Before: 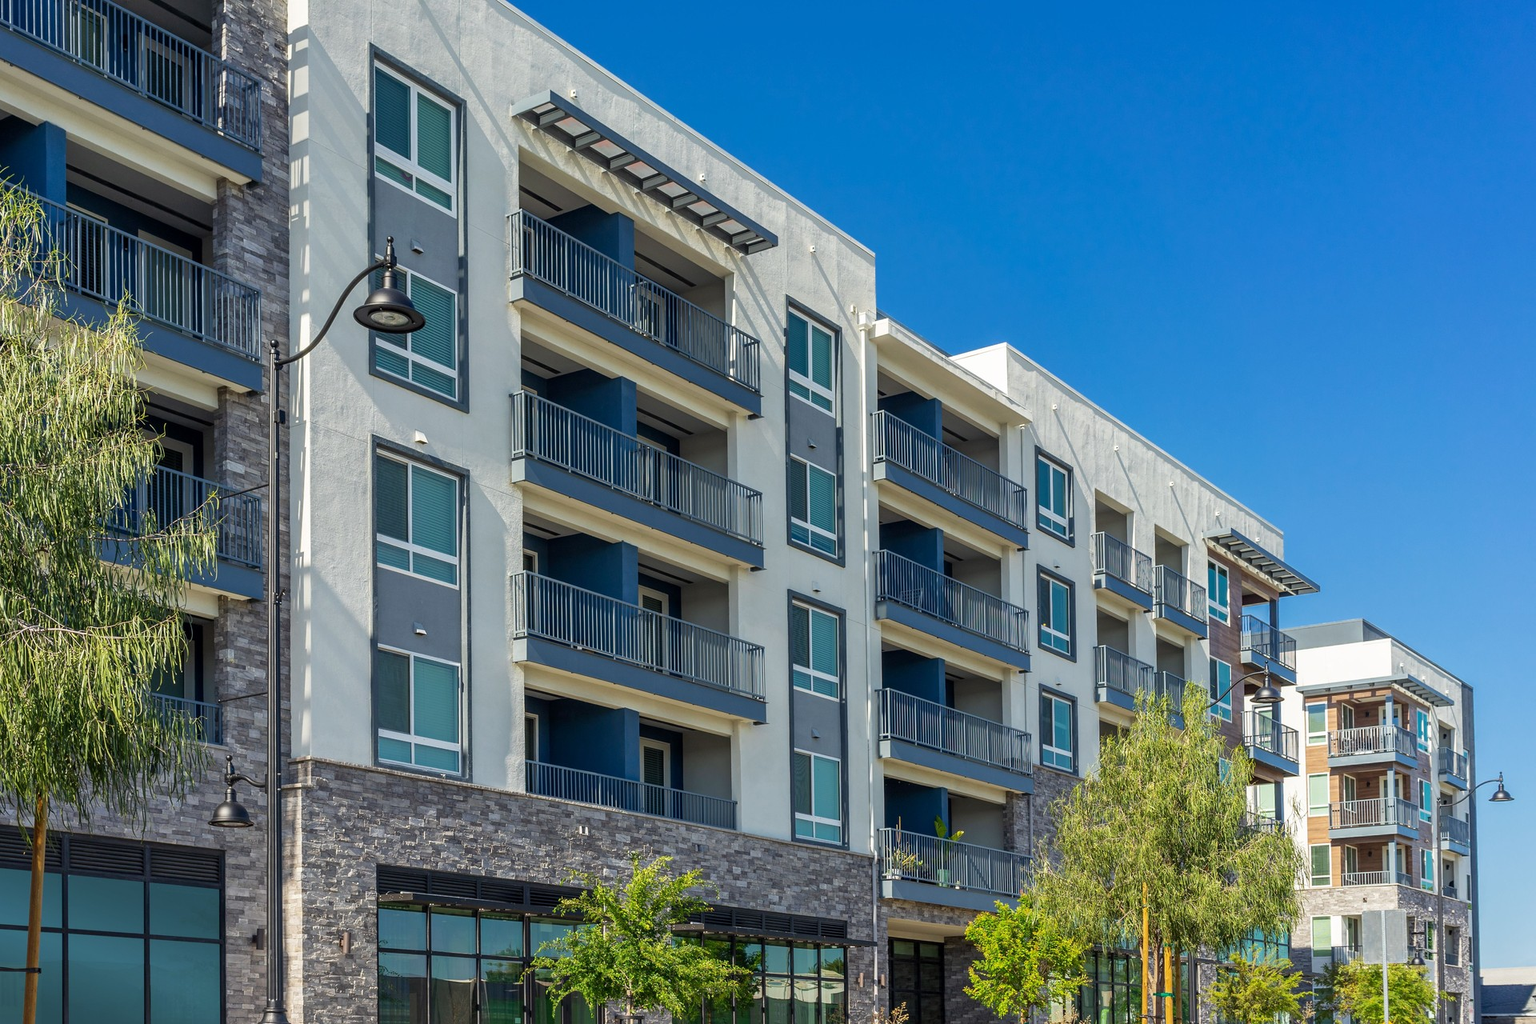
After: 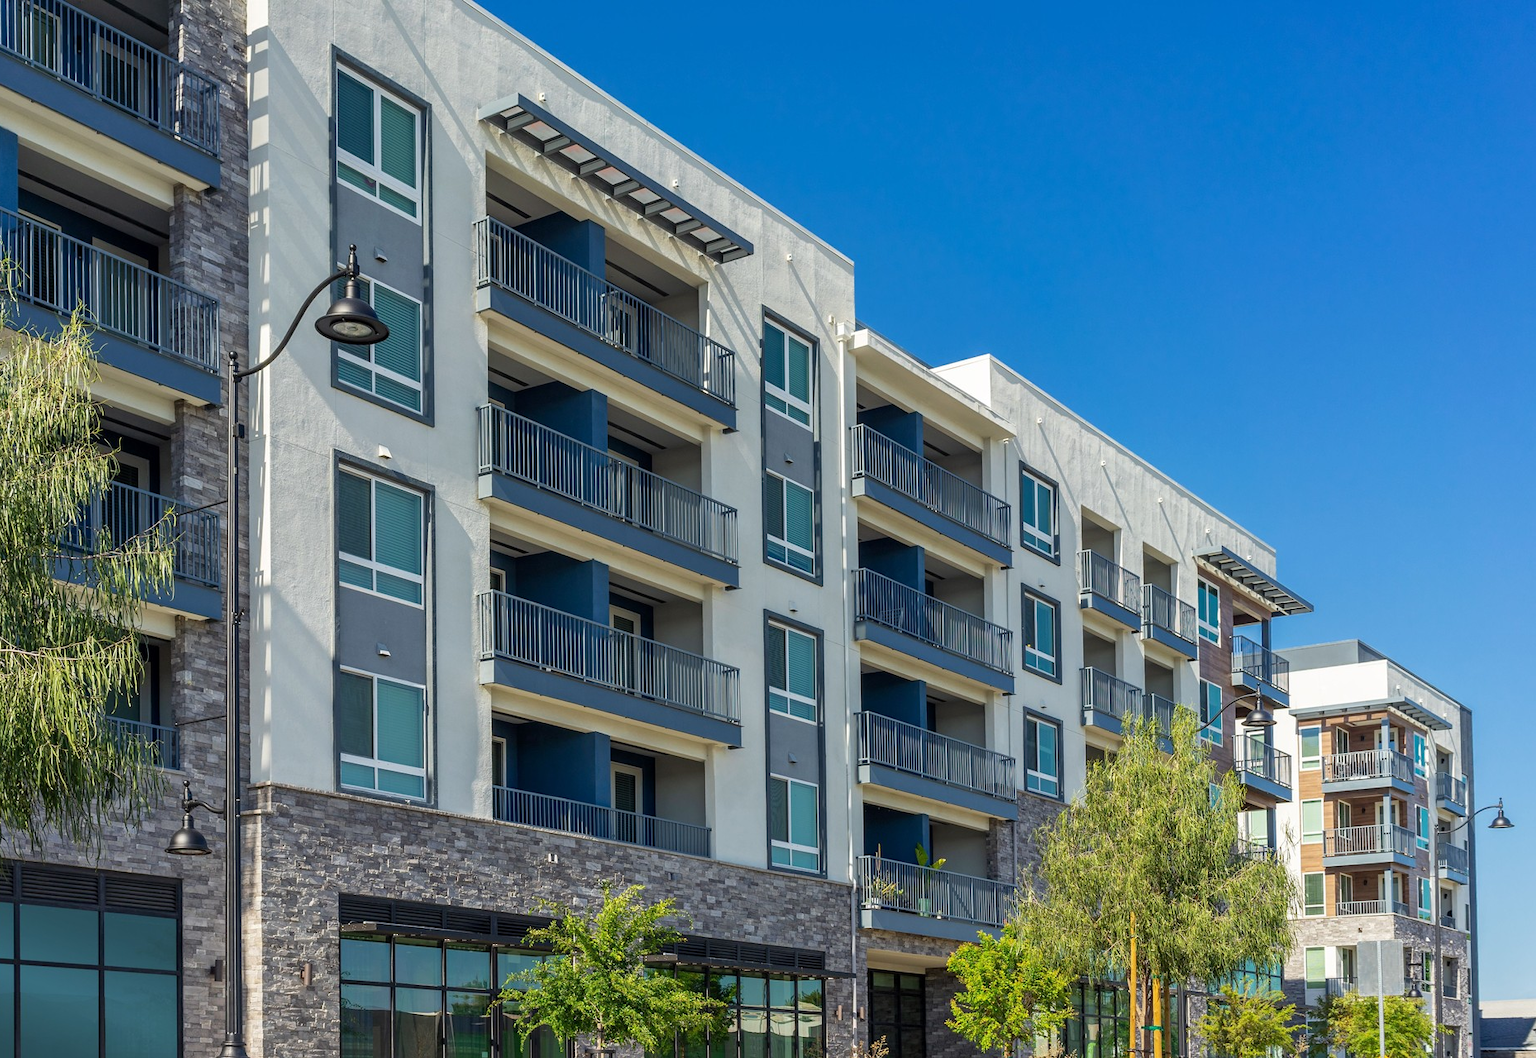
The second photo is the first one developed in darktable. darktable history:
crop and rotate: left 3.211%
